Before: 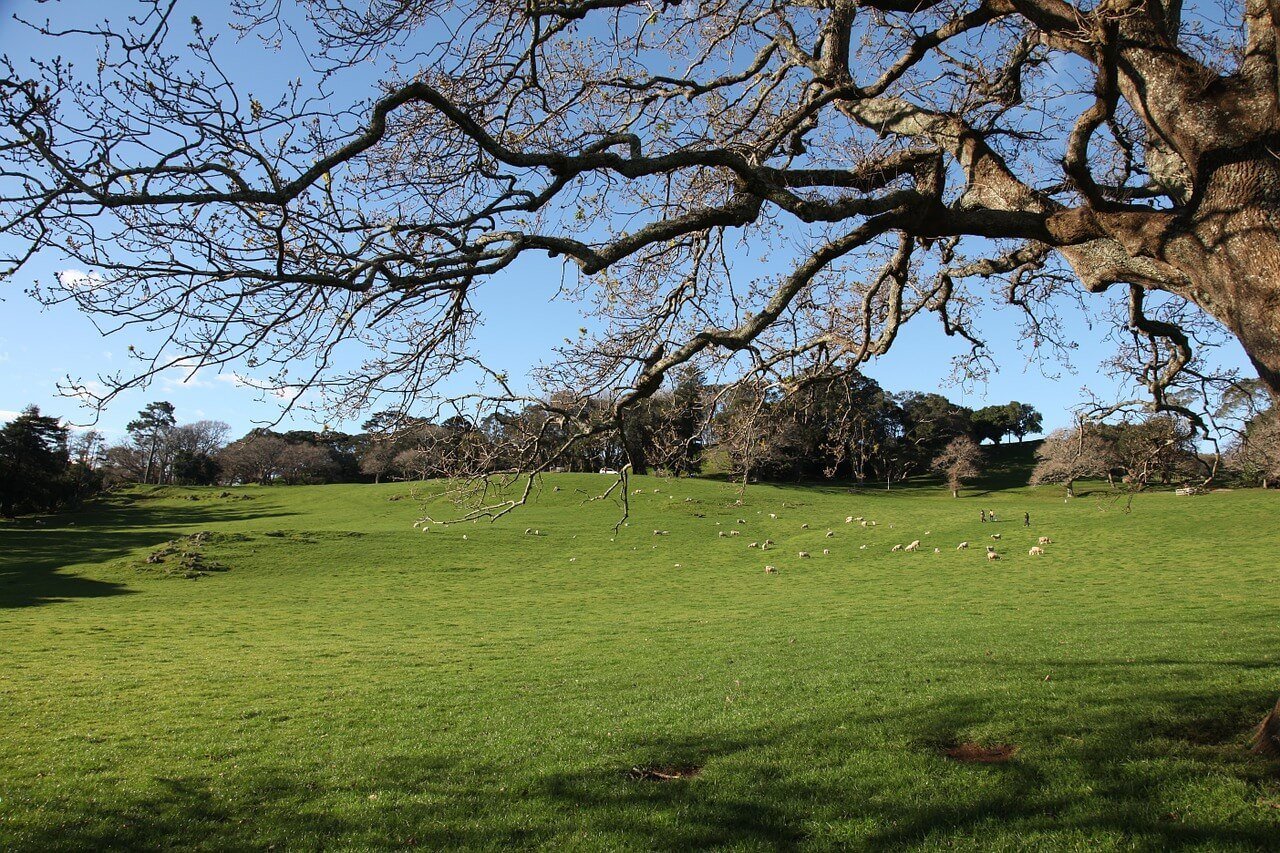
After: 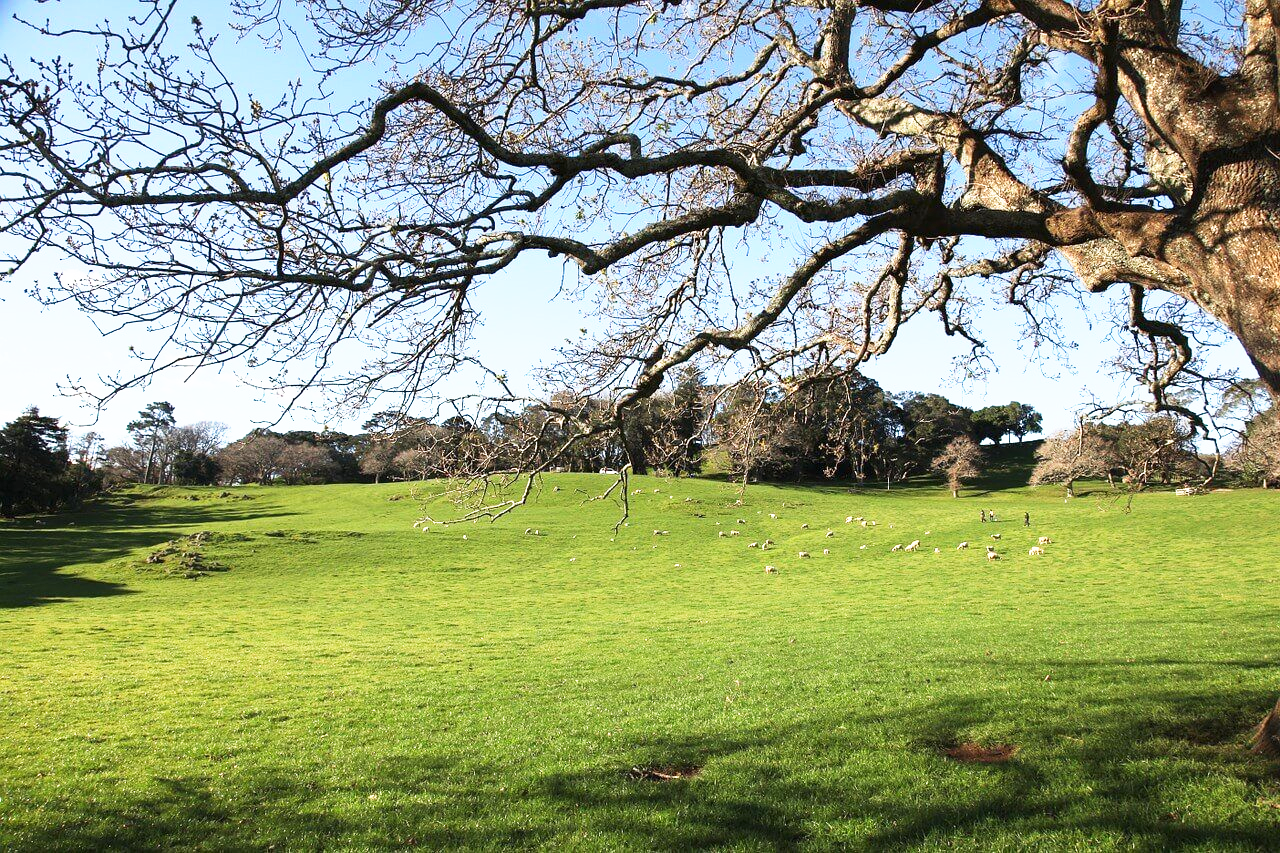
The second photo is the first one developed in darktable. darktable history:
tone equalizer: on, module defaults
base curve: curves: ch0 [(0, 0) (0.495, 0.917) (1, 1)], preserve colors none
